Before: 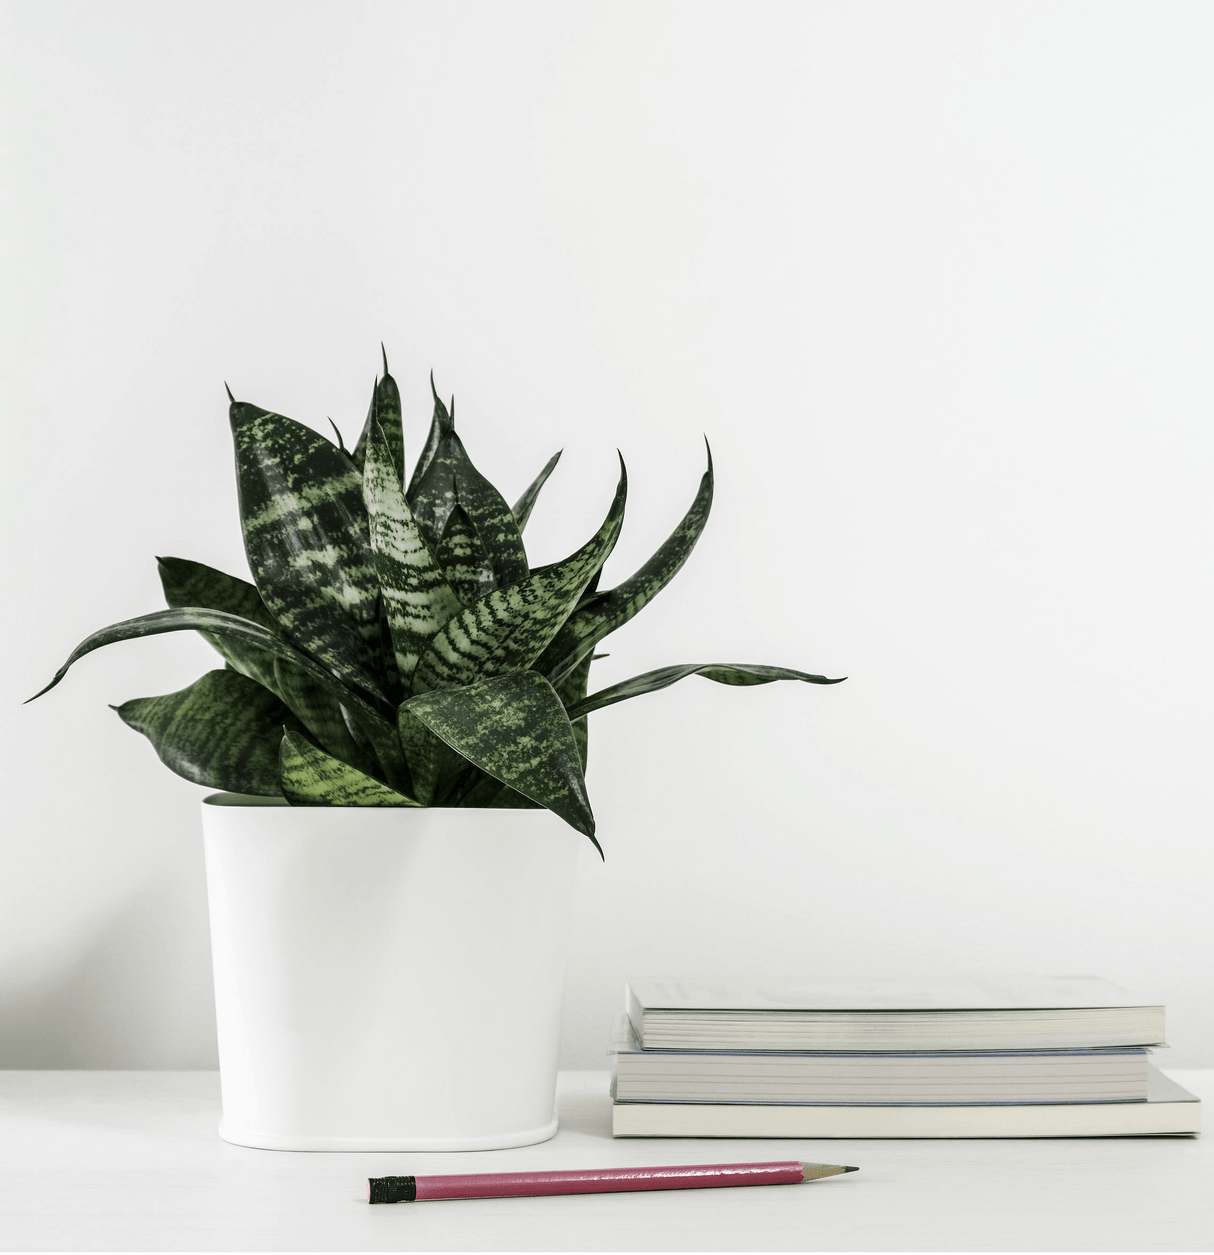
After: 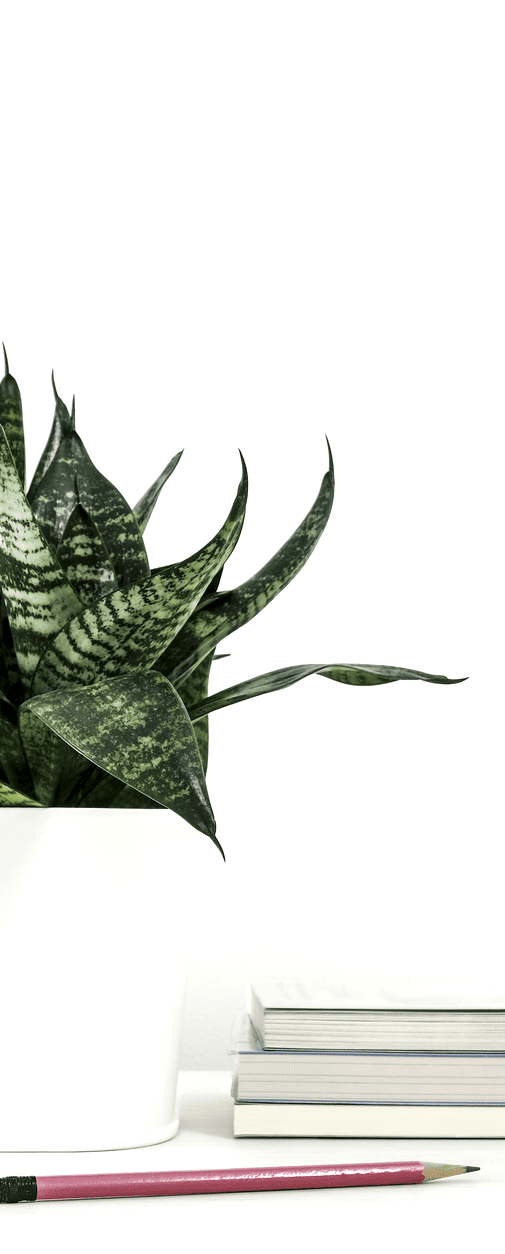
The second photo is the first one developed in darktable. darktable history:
exposure: black level correction 0.001, exposure 0.5 EV, compensate exposure bias true, compensate highlight preservation false
crop: left 31.229%, right 27.105%
